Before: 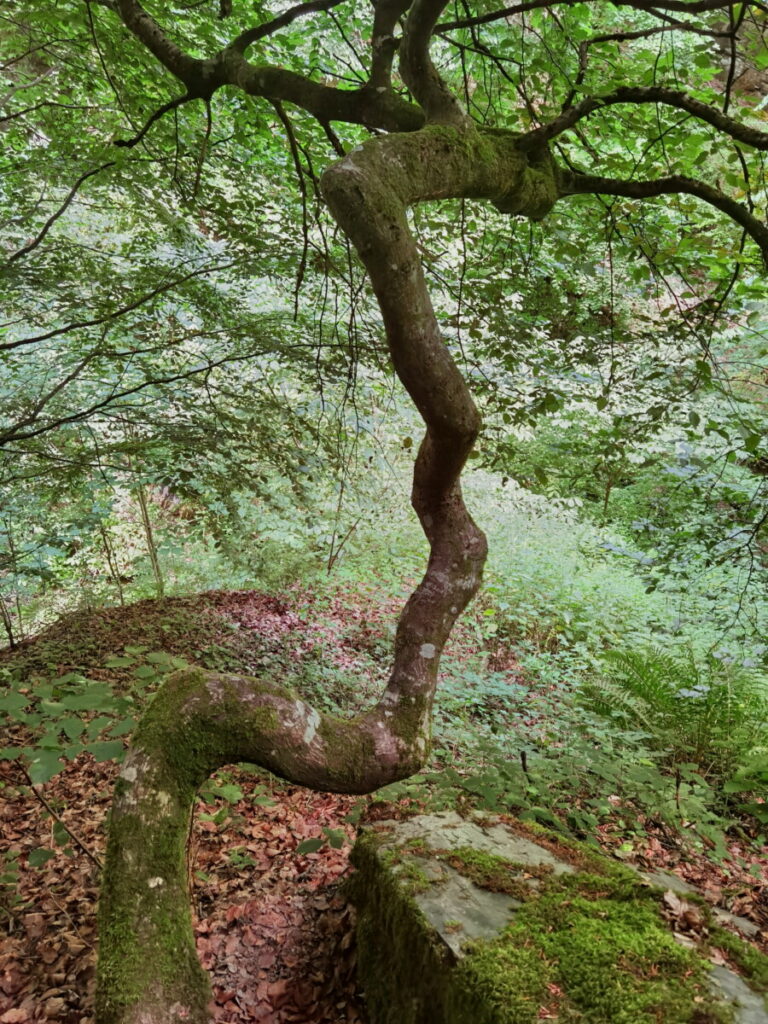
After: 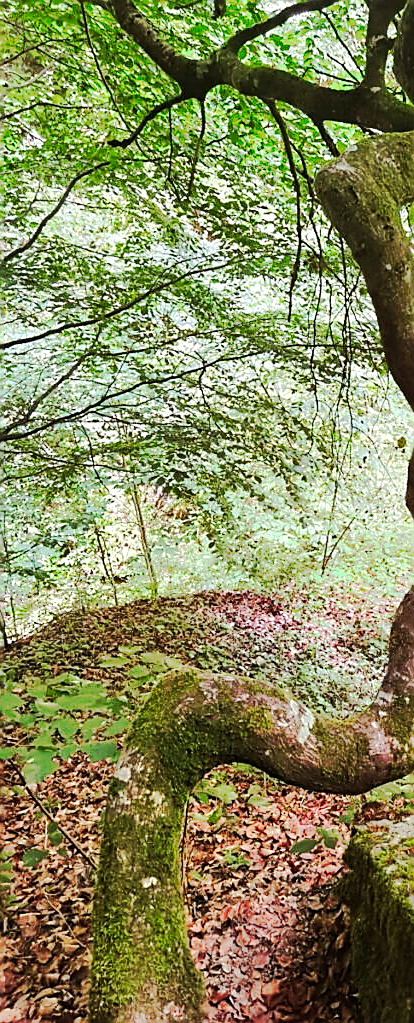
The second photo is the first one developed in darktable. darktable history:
crop: left 0.858%, right 45.171%, bottom 0.083%
tone curve: curves: ch0 [(0, 0) (0.003, 0.015) (0.011, 0.019) (0.025, 0.025) (0.044, 0.039) (0.069, 0.053) (0.1, 0.076) (0.136, 0.107) (0.177, 0.143) (0.224, 0.19) (0.277, 0.253) (0.335, 0.32) (0.399, 0.412) (0.468, 0.524) (0.543, 0.668) (0.623, 0.717) (0.709, 0.769) (0.801, 0.82) (0.898, 0.865) (1, 1)], preserve colors none
exposure: exposure 0.73 EV, compensate exposure bias true, compensate highlight preservation false
sharpen: radius 1.38, amount 1.246, threshold 0.725
